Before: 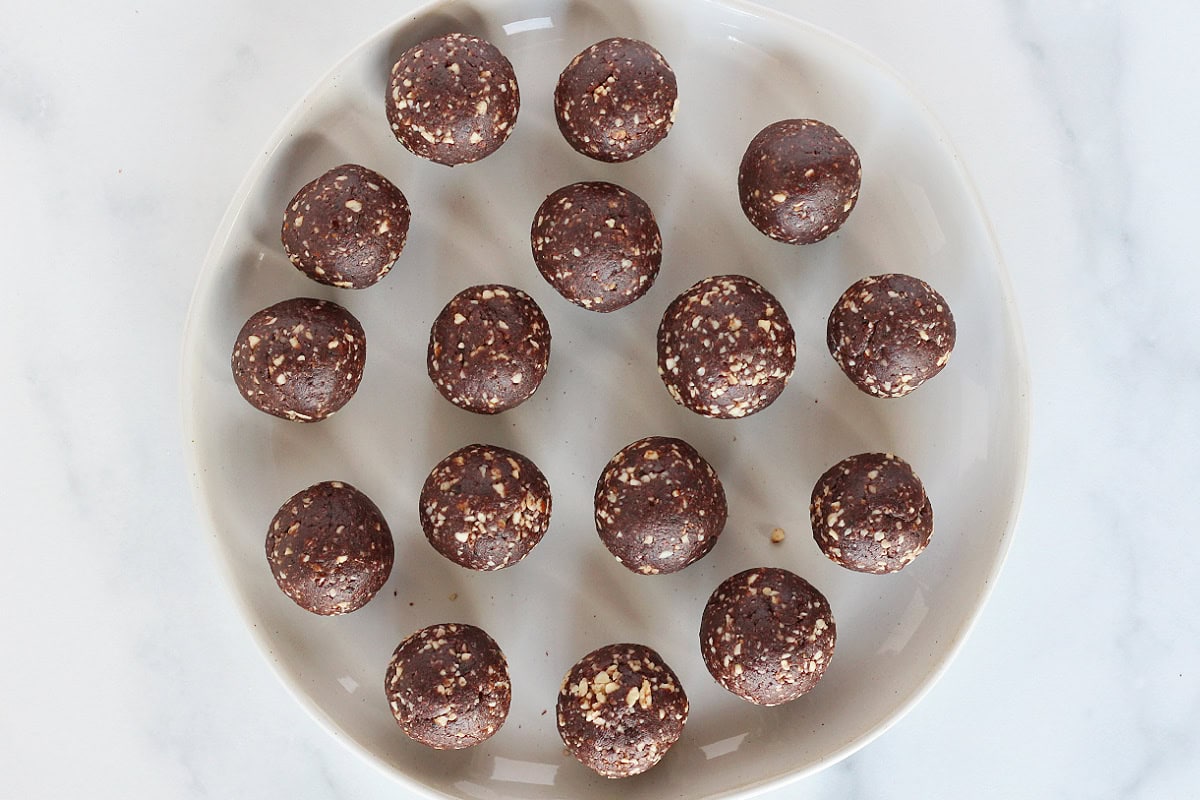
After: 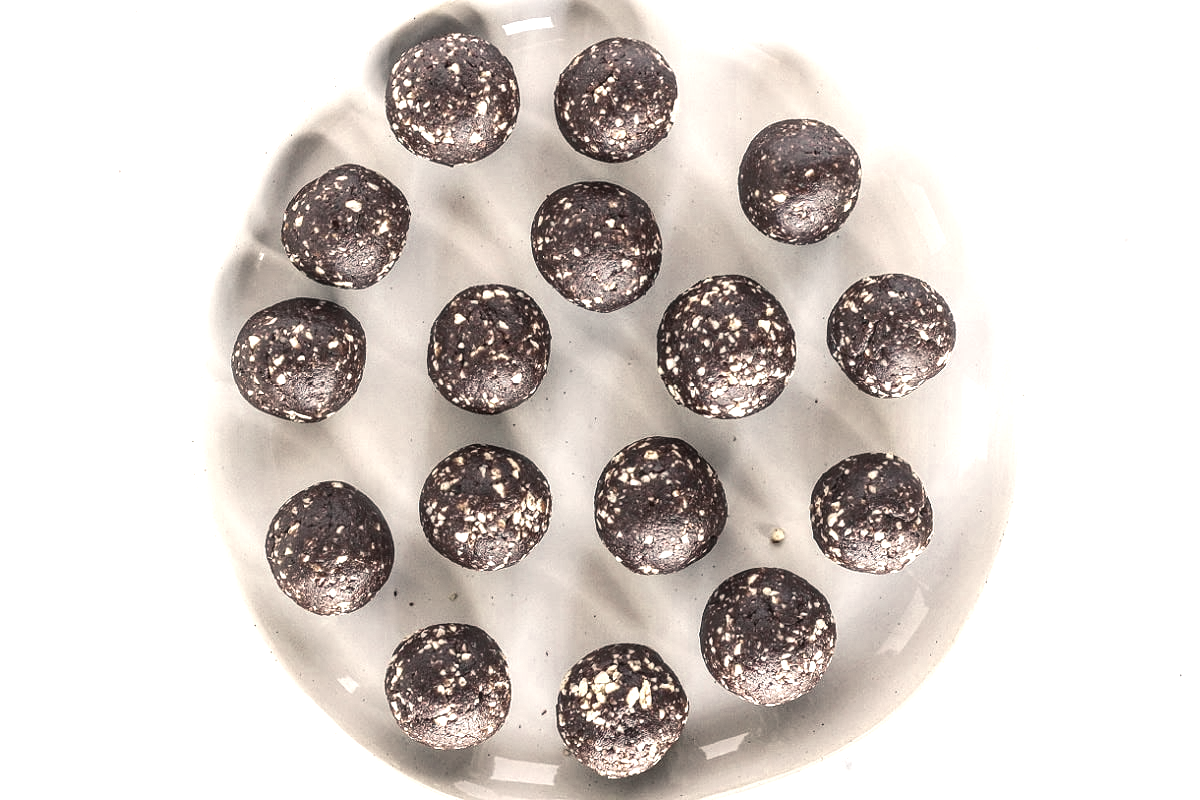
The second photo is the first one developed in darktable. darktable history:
local contrast: highlights 0%, shadows 0%, detail 133%
color balance rgb: shadows lift › chroma 5.41%, shadows lift › hue 240°, highlights gain › chroma 3.74%, highlights gain › hue 60°, saturation formula JzAzBz (2021)
color zones: curves: ch0 [(0.25, 0.667) (0.758, 0.368)]; ch1 [(0.215, 0.245) (0.761, 0.373)]; ch2 [(0.247, 0.554) (0.761, 0.436)]
tone equalizer: -8 EV -0.75 EV, -7 EV -0.7 EV, -6 EV -0.6 EV, -5 EV -0.4 EV, -3 EV 0.4 EV, -2 EV 0.6 EV, -1 EV 0.7 EV, +0 EV 0.75 EV, edges refinement/feathering 500, mask exposure compensation -1.57 EV, preserve details no
